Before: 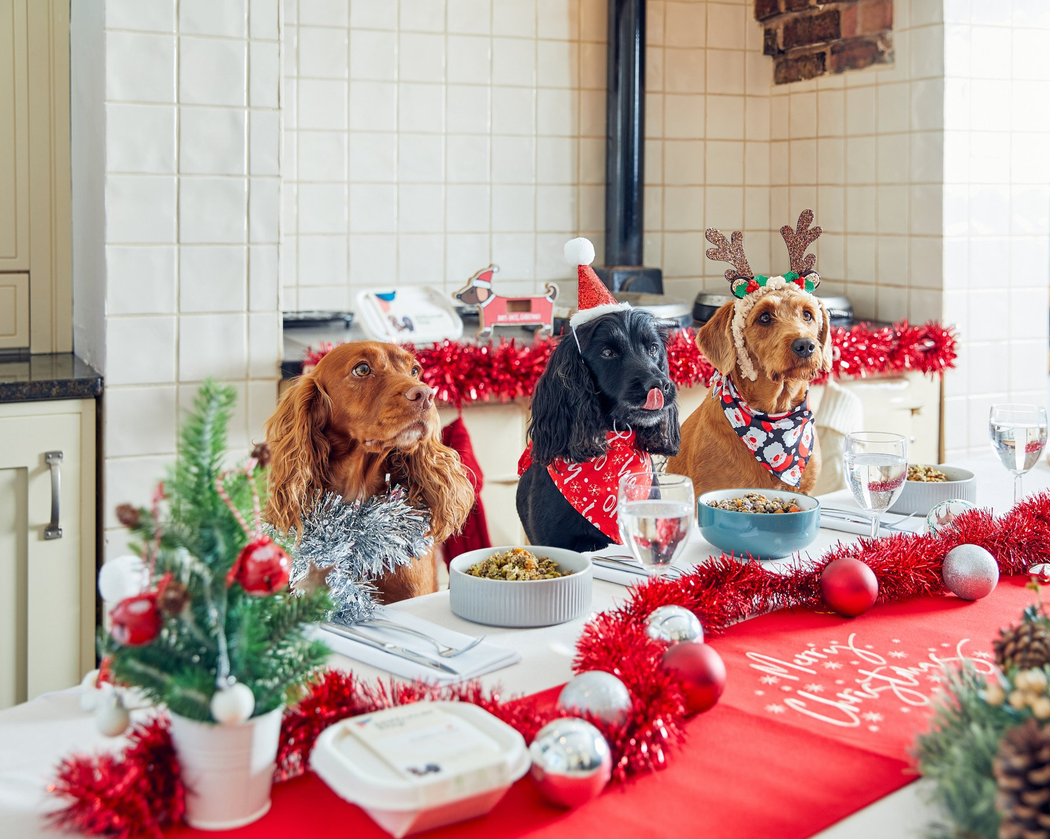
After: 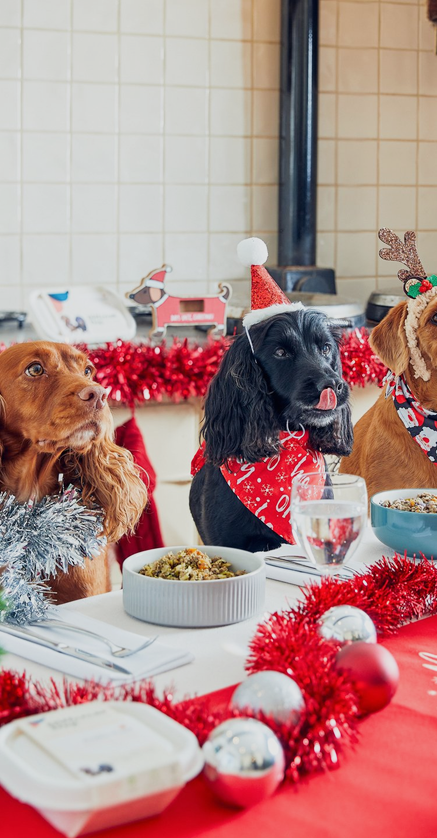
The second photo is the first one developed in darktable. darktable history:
sigmoid: contrast 1.22, skew 0.65
crop: left 31.229%, right 27.105%
exposure: black level correction 0, compensate exposure bias true, compensate highlight preservation false
